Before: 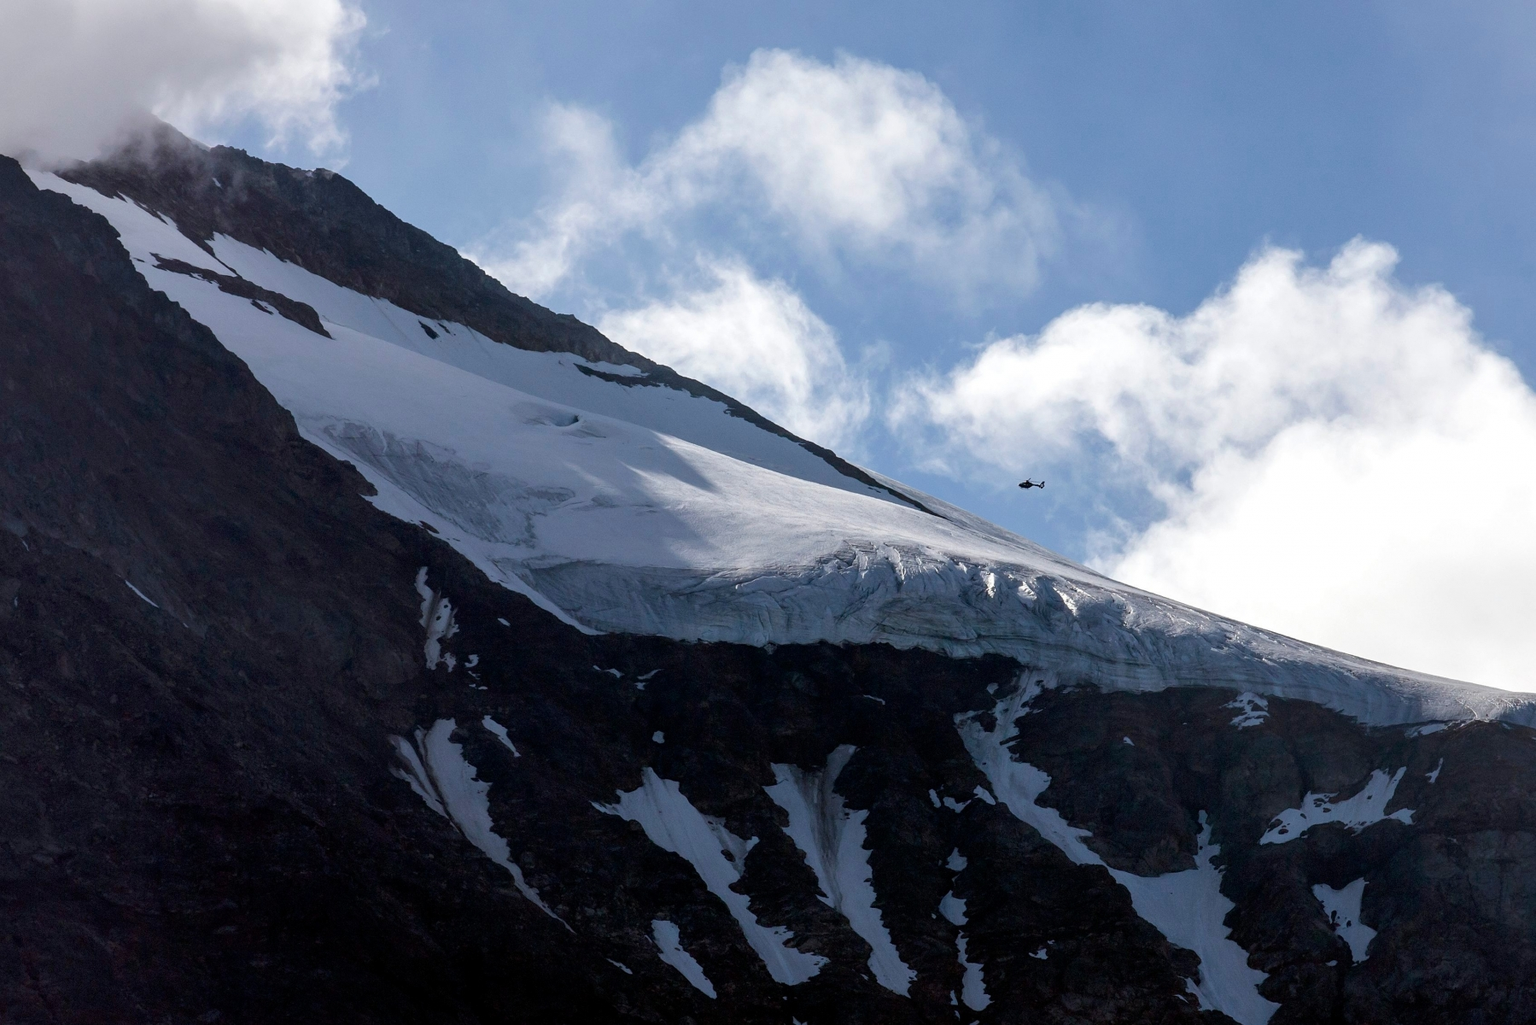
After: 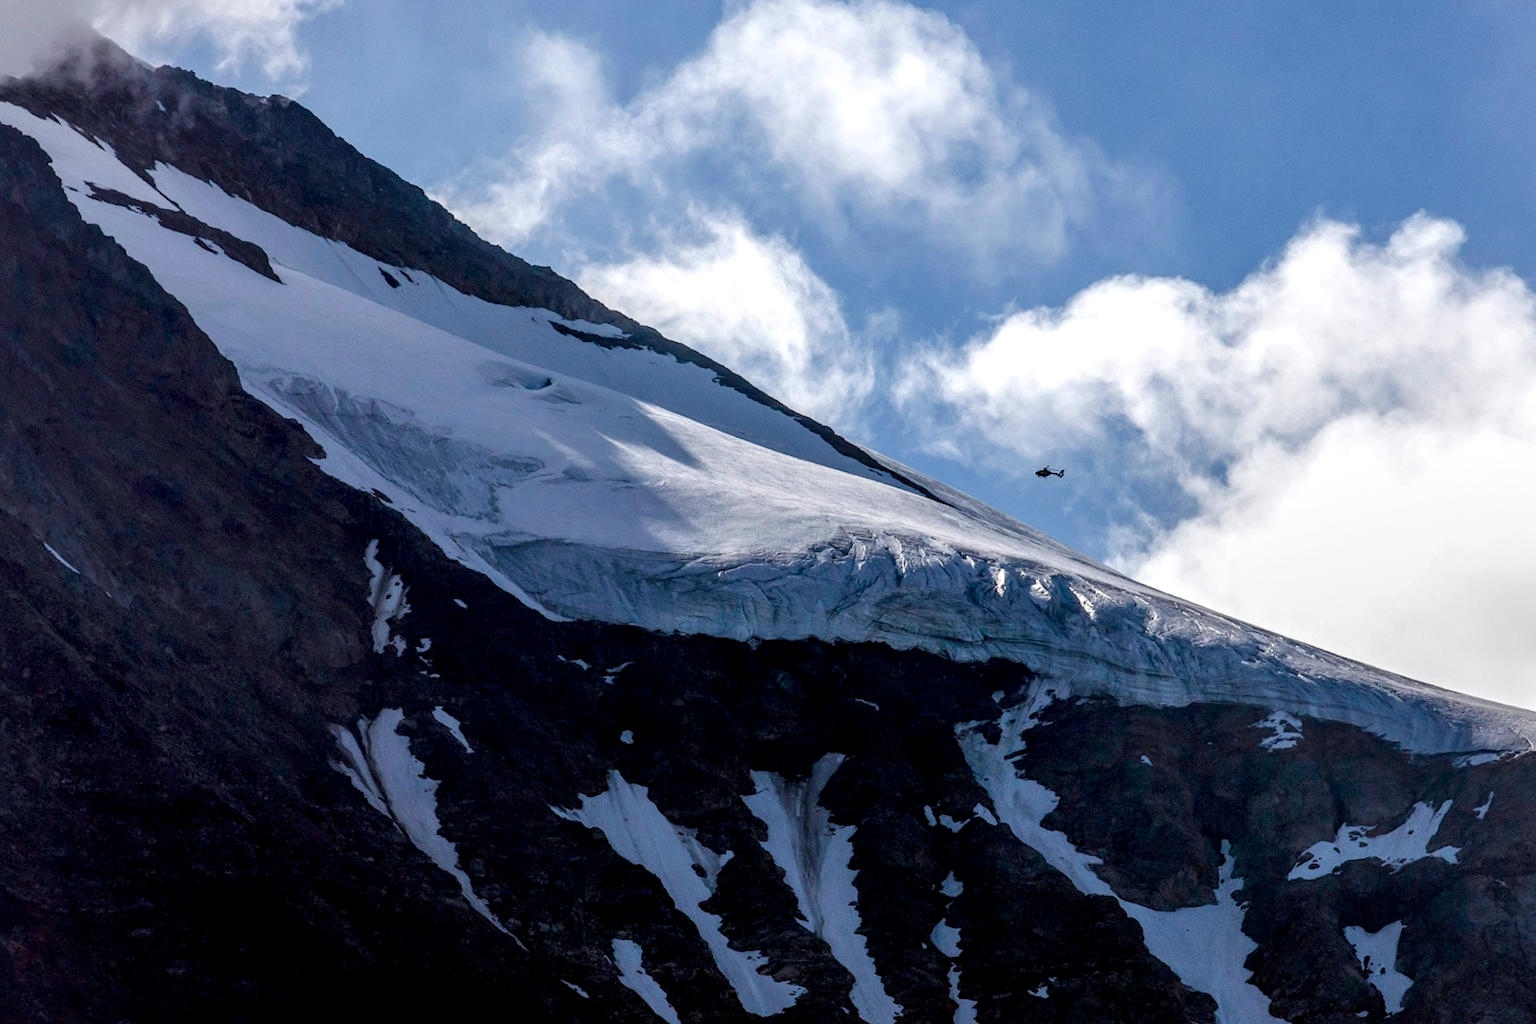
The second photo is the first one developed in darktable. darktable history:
crop and rotate: angle -2.08°, left 3.103%, top 4.23%, right 1.592%, bottom 0.459%
local contrast: highlights 20%, detail 150%
color balance rgb: power › chroma 0.475%, power › hue 260.74°, linear chroma grading › global chroma -0.487%, perceptual saturation grading › global saturation 20%, perceptual saturation grading › highlights -25.441%, perceptual saturation grading › shadows 24.847%, global vibrance 20%
